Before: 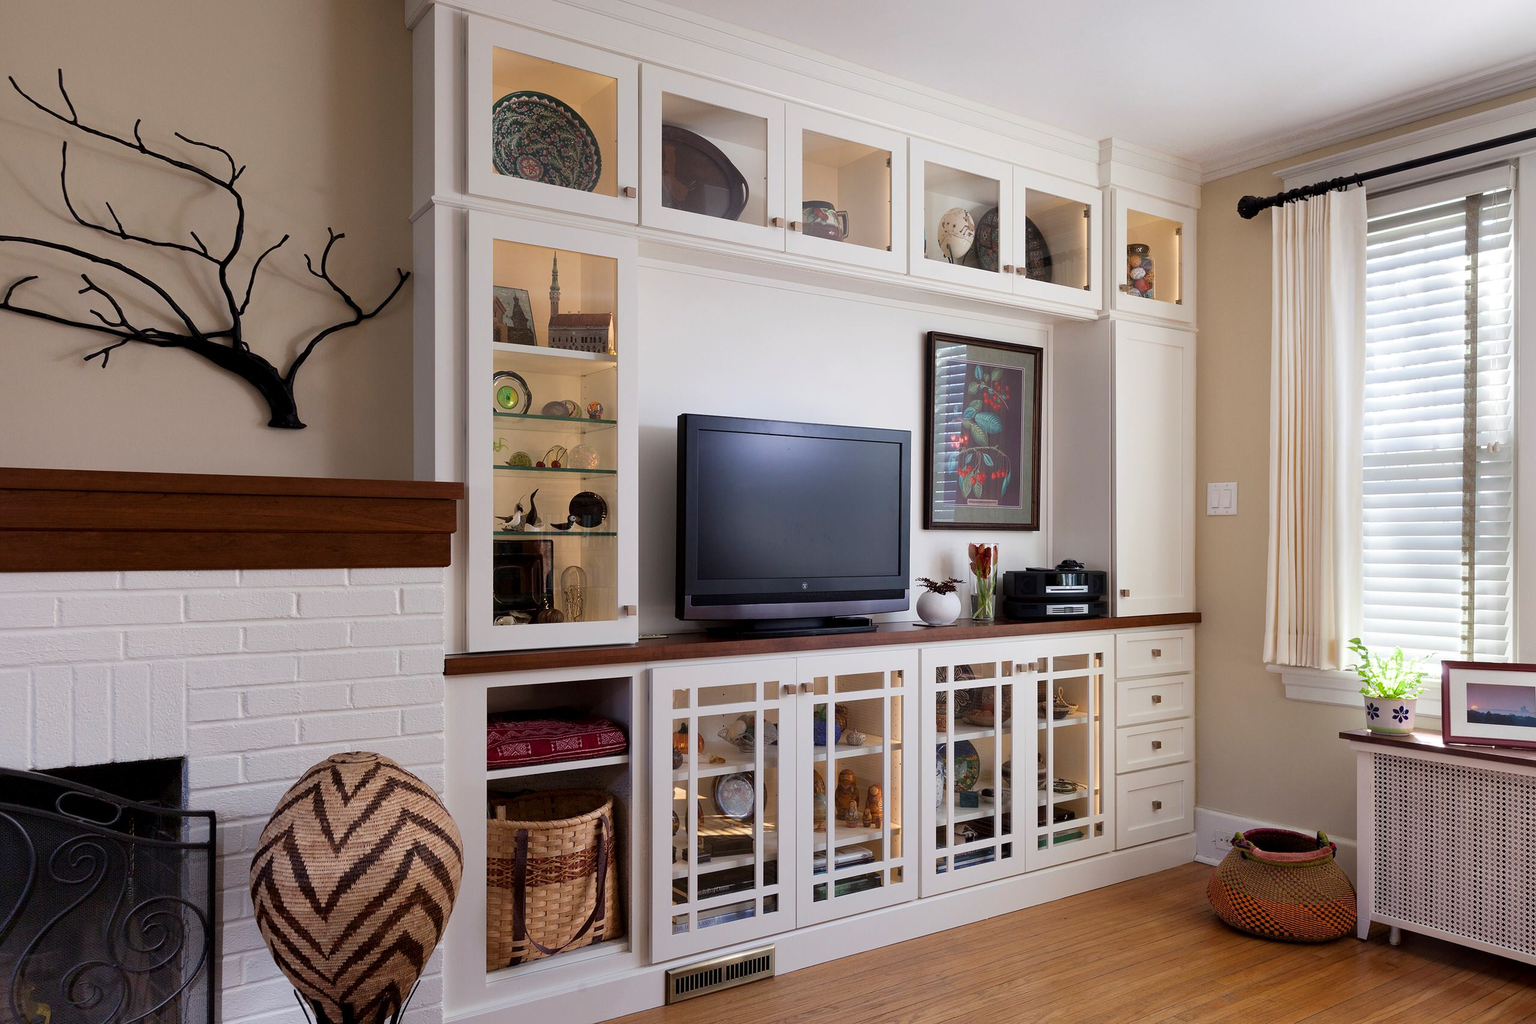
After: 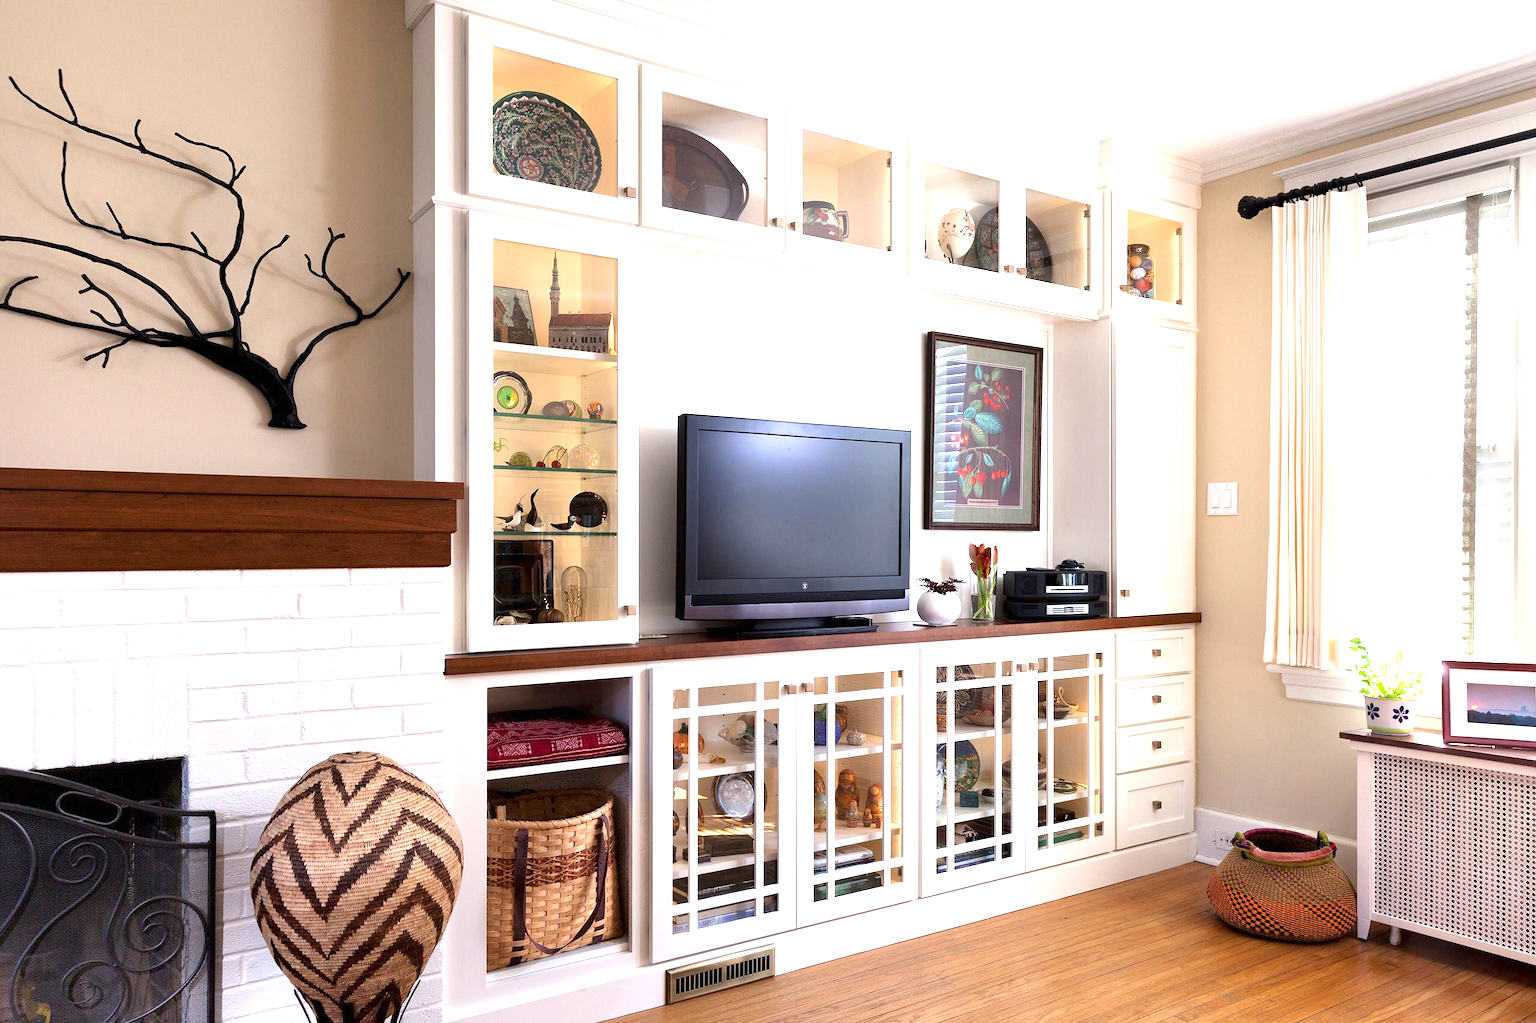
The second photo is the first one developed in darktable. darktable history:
exposure: black level correction 0, exposure 1.278 EV, compensate highlight preservation false
